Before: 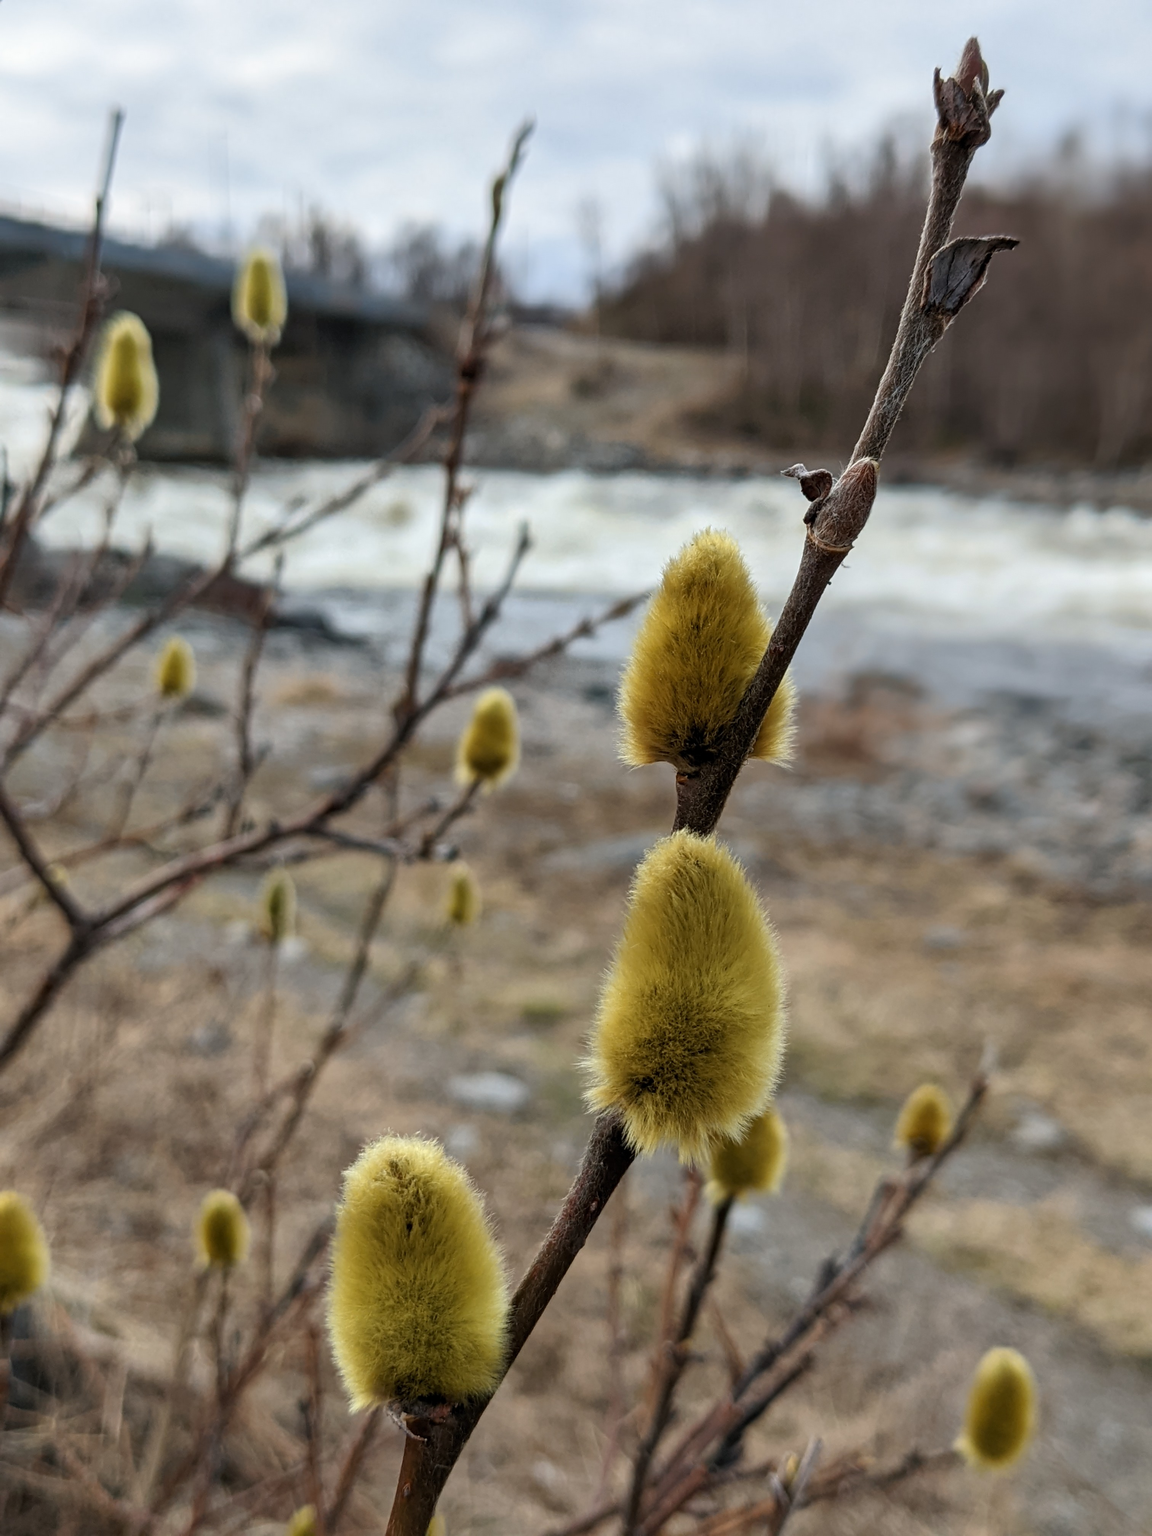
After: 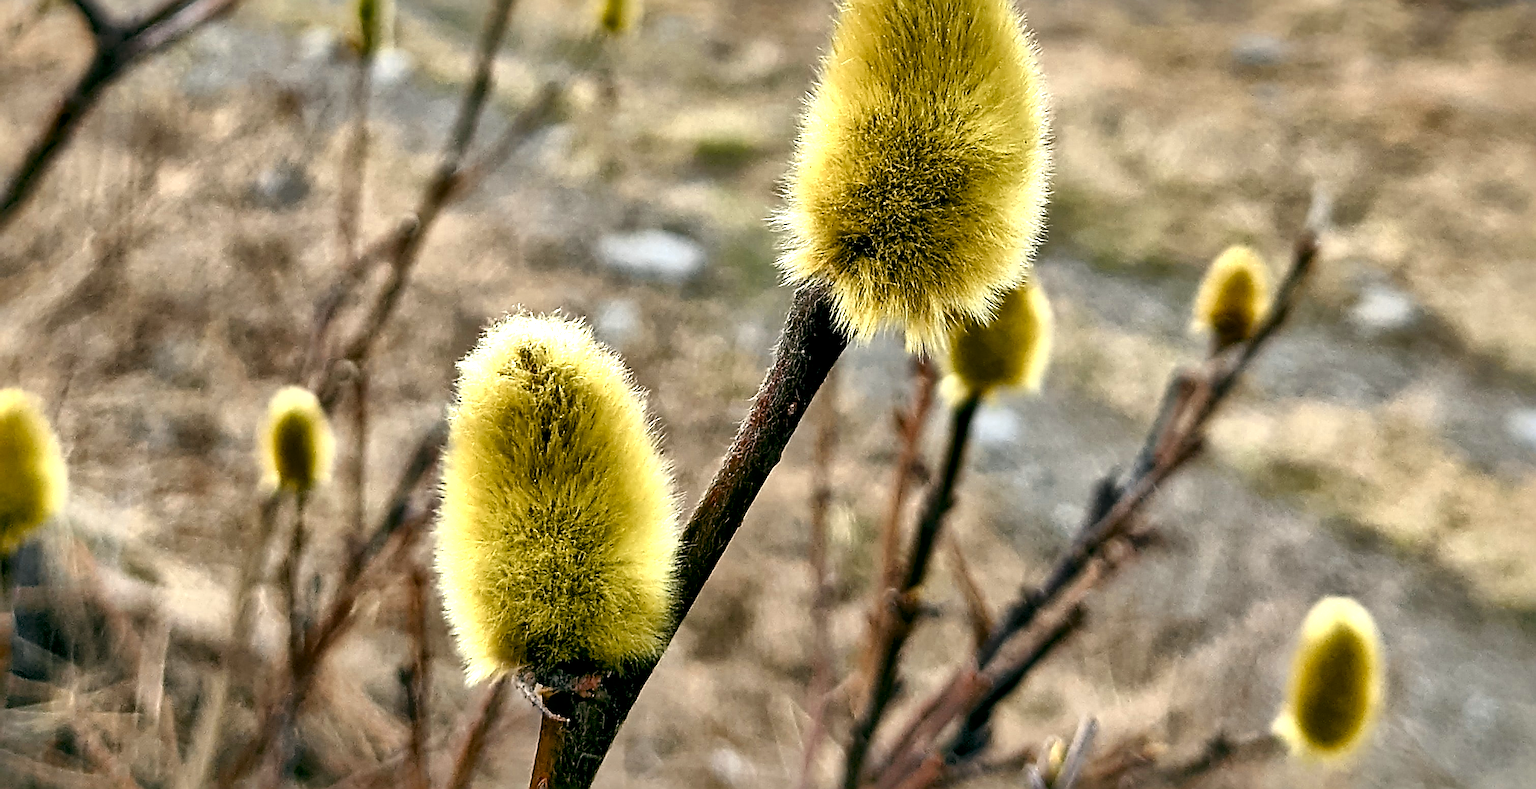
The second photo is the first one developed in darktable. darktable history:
exposure: black level correction 0.001, exposure 0.498 EV, compensate highlight preservation false
color correction: highlights b* 0.048
color zones: curves: ch0 [(0.004, 0.305) (0.261, 0.623) (0.389, 0.399) (0.708, 0.571) (0.947, 0.34)]; ch1 [(0.025, 0.645) (0.229, 0.584) (0.326, 0.551) (0.484, 0.262) (0.757, 0.643)]
crop and rotate: top 58.606%, bottom 2.83%
local contrast: mode bilateral grid, contrast 69, coarseness 74, detail 180%, midtone range 0.2
sharpen: amount 1.998
color balance rgb: shadows lift › luminance -9.531%, global offset › luminance -0.343%, global offset › chroma 0.119%, global offset › hue 167.69°, perceptual saturation grading › global saturation 0.787%, perceptual saturation grading › highlights -14.597%, perceptual saturation grading › shadows 25.167%, global vibrance 20%
shadows and highlights: highlights color adjustment 46.83%
